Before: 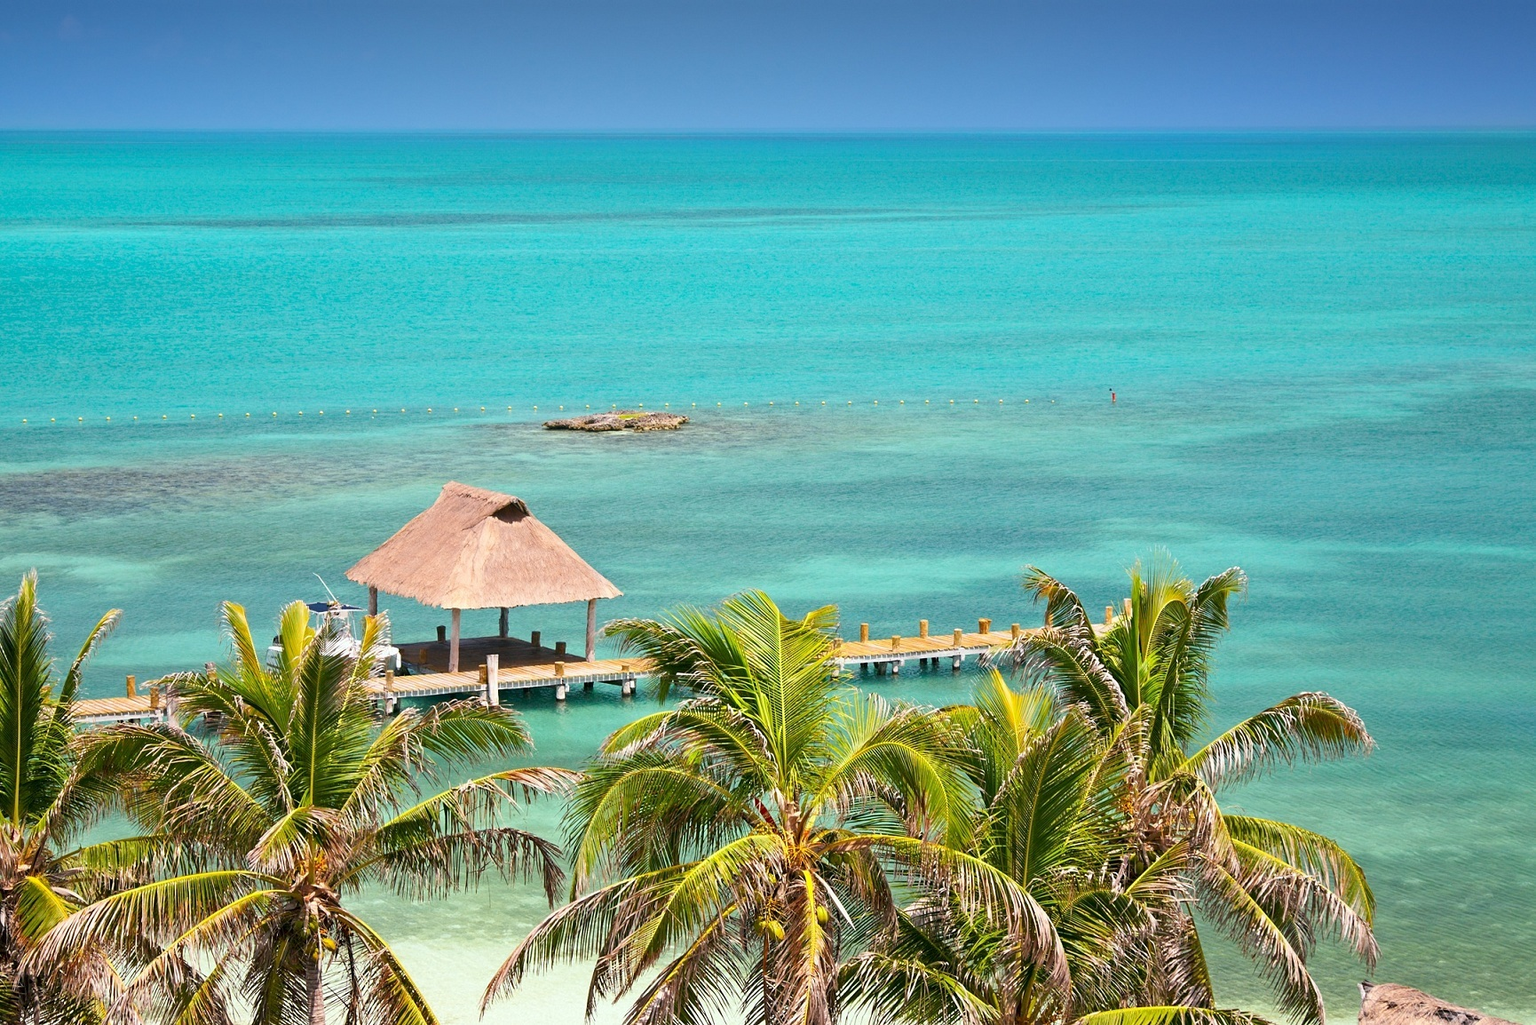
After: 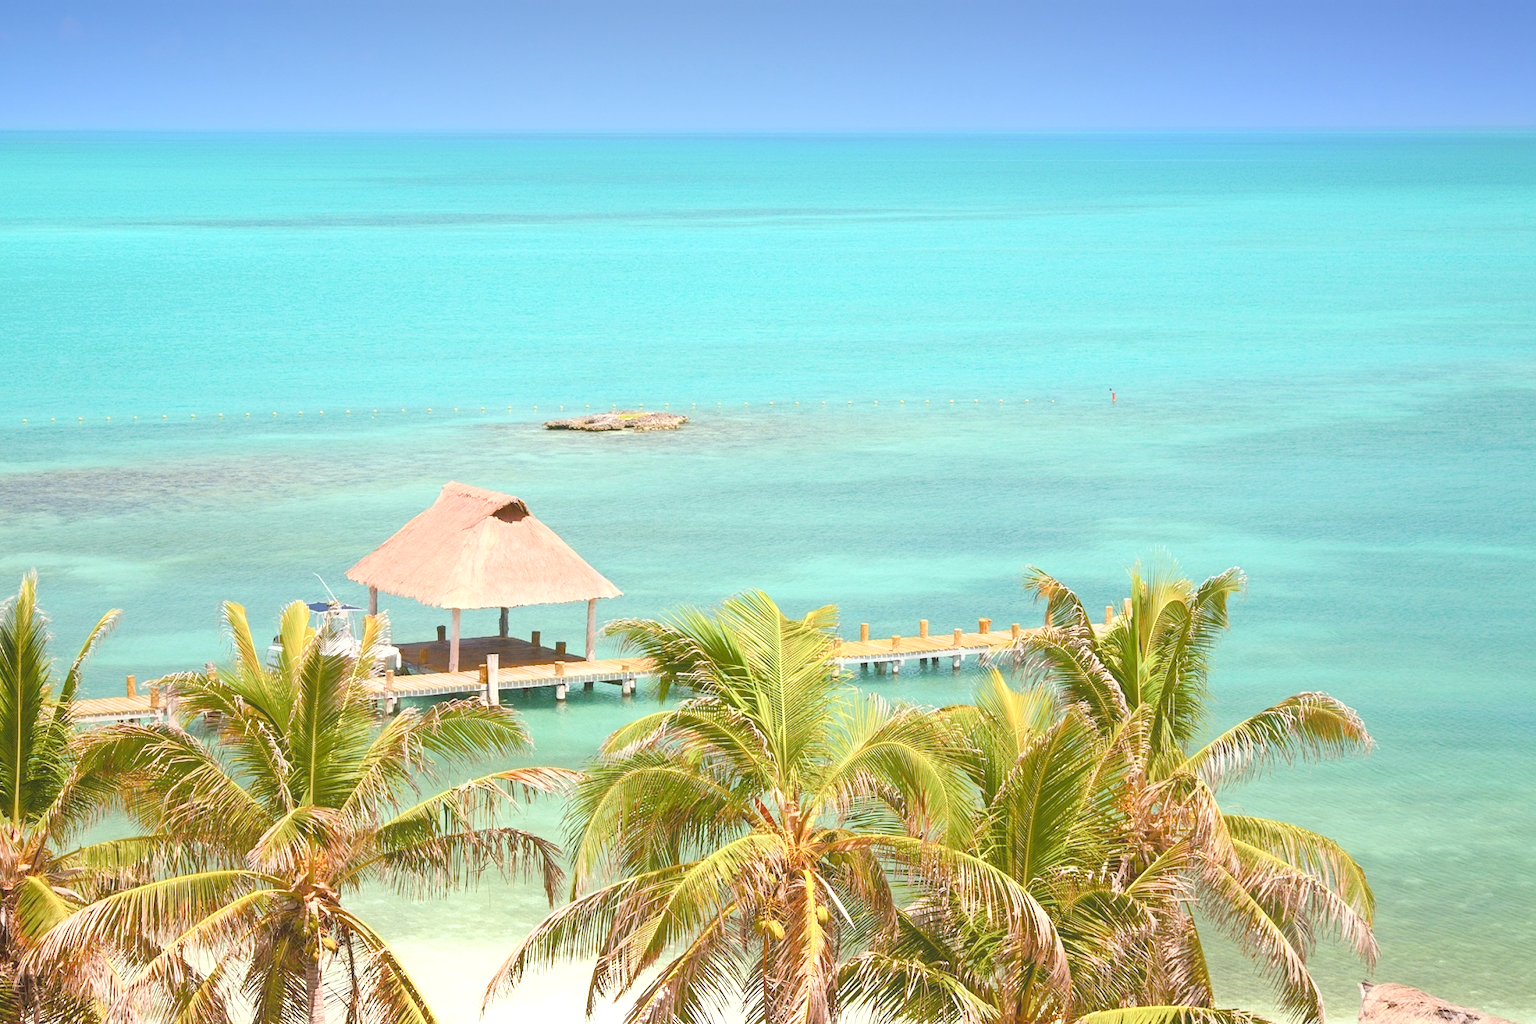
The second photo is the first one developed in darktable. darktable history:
contrast equalizer: y [[0.6 ×6], [0.55 ×6], [0 ×6], [0 ×6], [0 ×6]], mix -0.994
local contrast: on, module defaults
contrast brightness saturation: brightness 0.272
color balance rgb: shadows lift › chroma 2.036%, shadows lift › hue 187.8°, power › chroma 1.559%, power › hue 27.6°, white fulcrum 0.091 EV, perceptual saturation grading › global saturation 20%, perceptual saturation grading › highlights -49.746%, perceptual saturation grading › shadows 25.785%, global vibrance 20%
exposure: exposure 0.371 EV, compensate highlight preservation false
